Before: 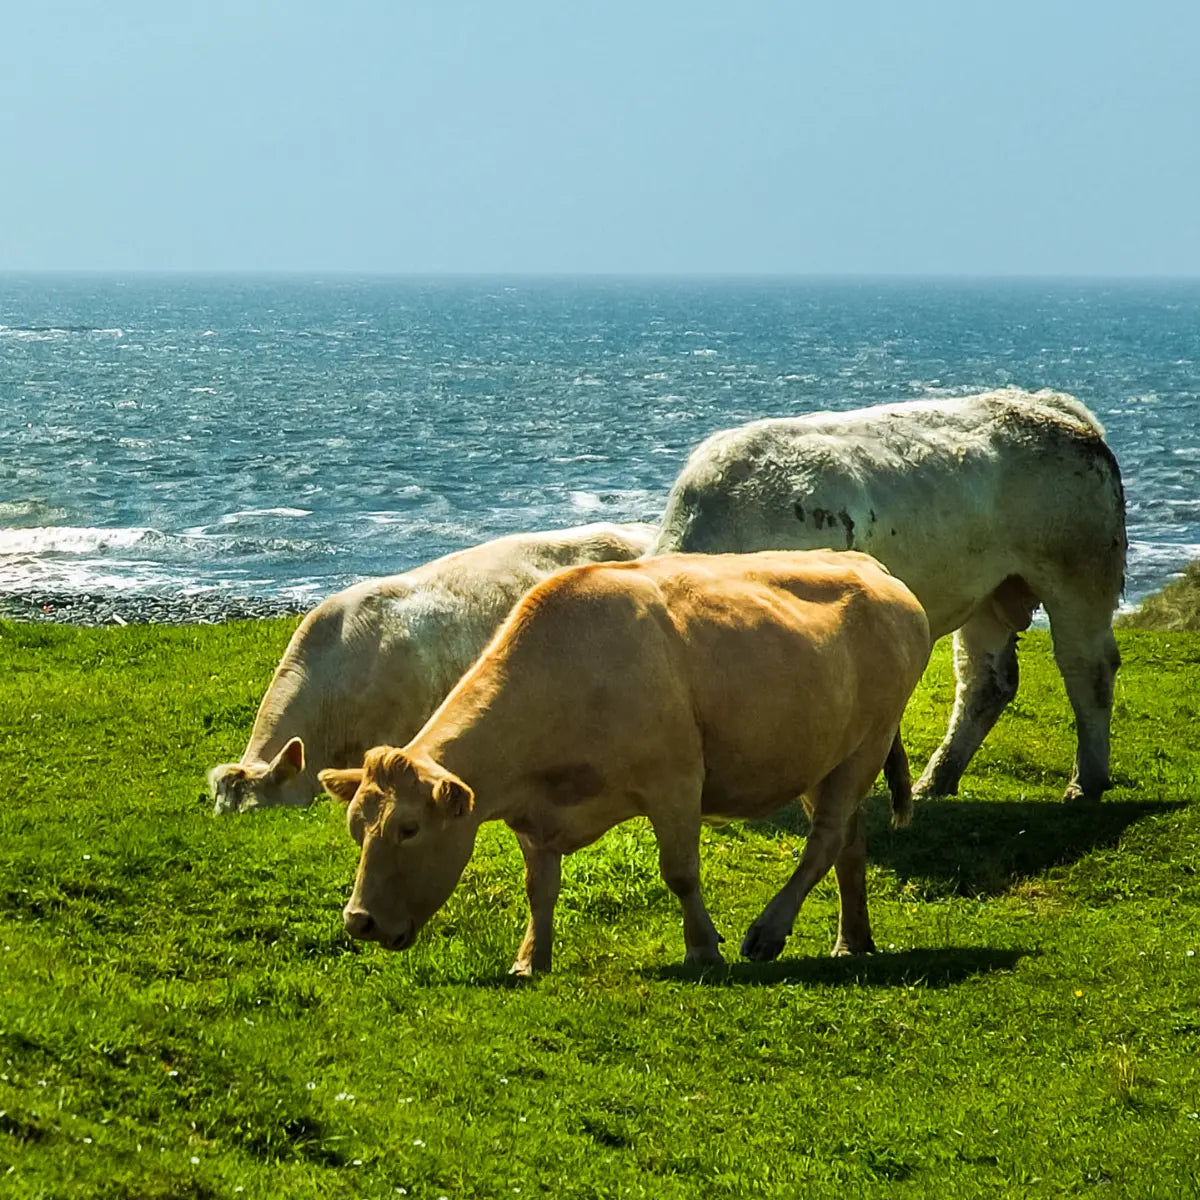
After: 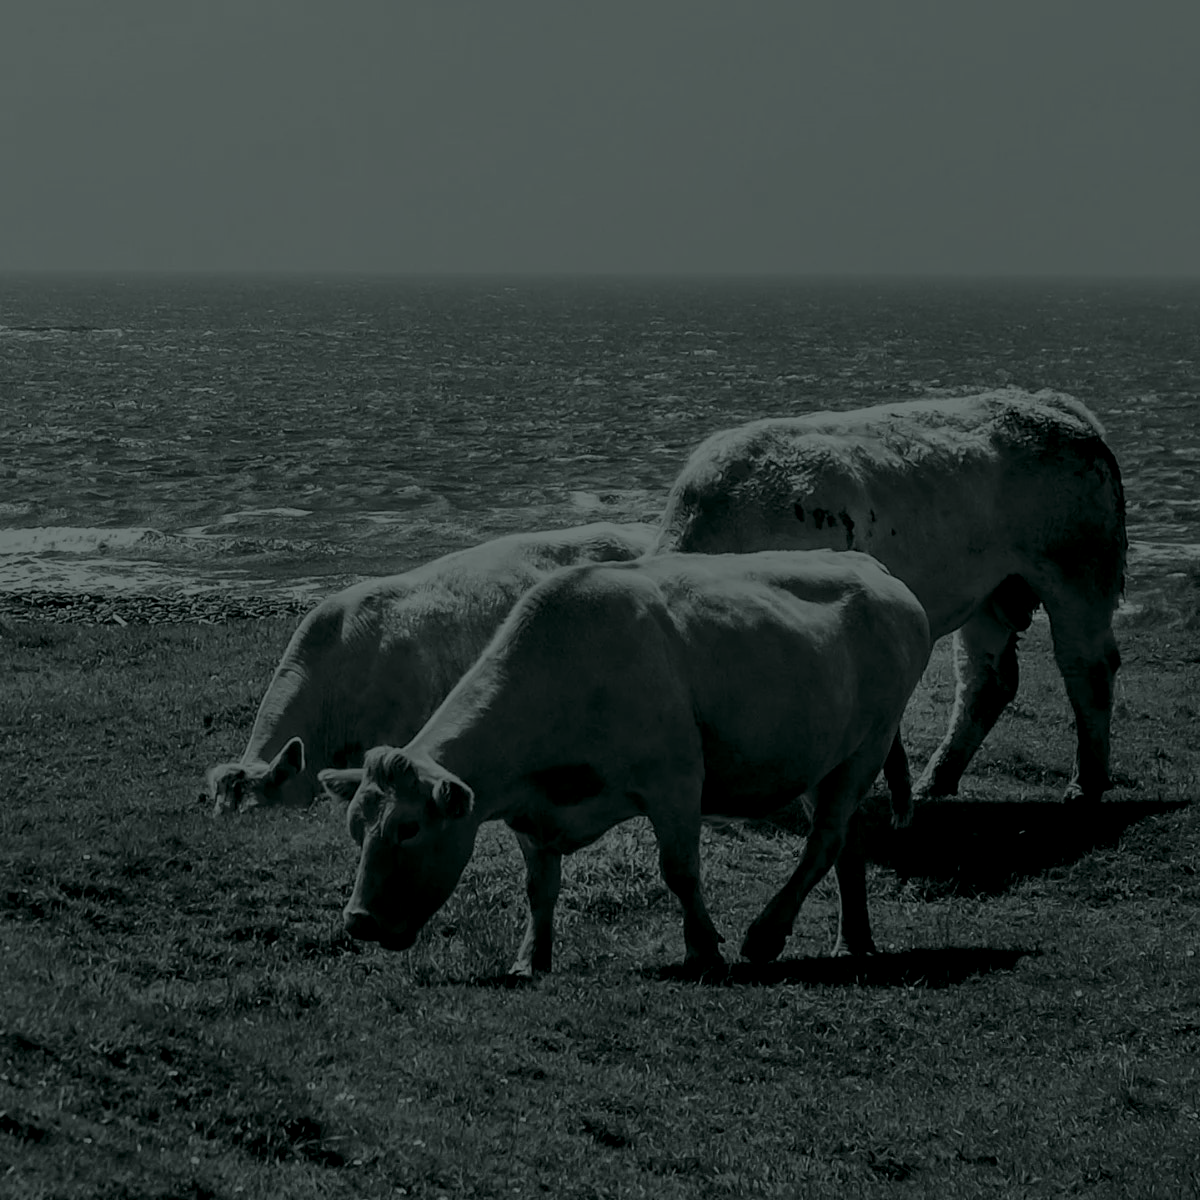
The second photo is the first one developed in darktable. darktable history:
exposure: black level correction 0, exposure 0.7 EV, compensate exposure bias true, compensate highlight preservation false
colorize: hue 90°, saturation 19%, lightness 1.59%, version 1
